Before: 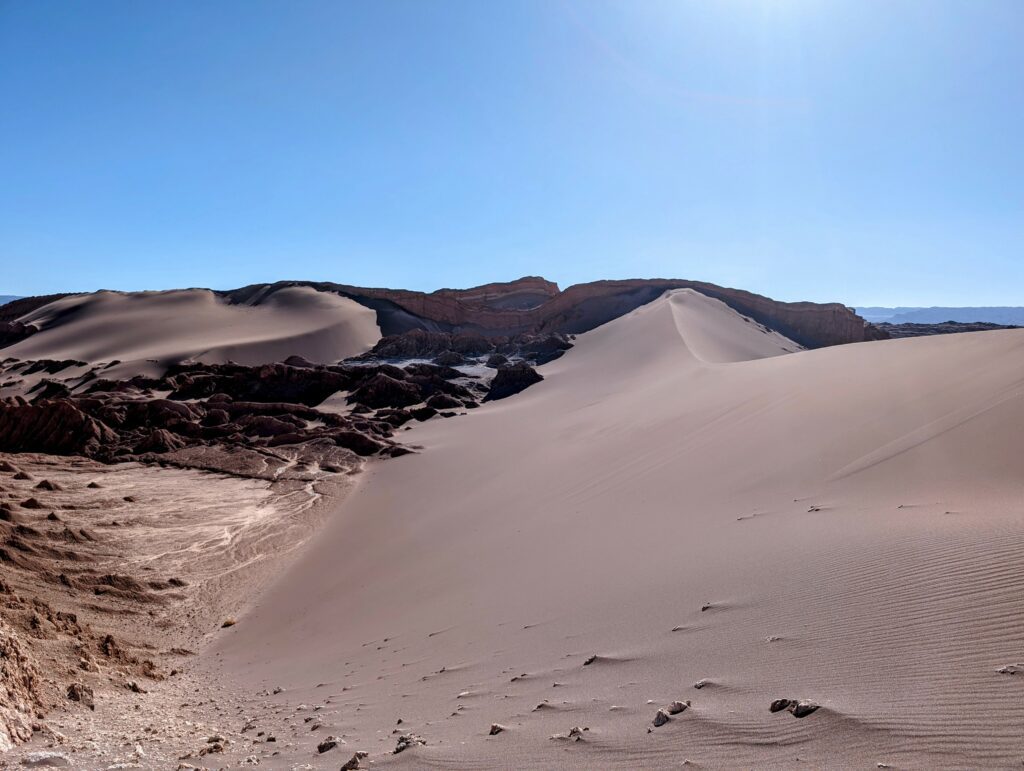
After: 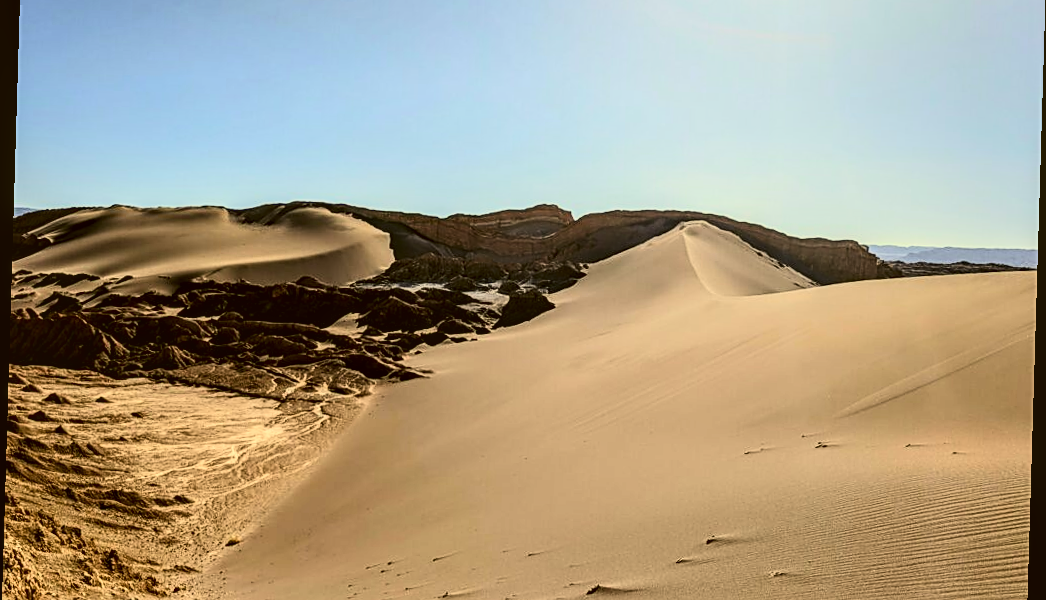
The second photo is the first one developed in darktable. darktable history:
crop: top 11.038%, bottom 13.962%
tone curve: curves: ch0 [(0.016, 0.011) (0.204, 0.146) (0.515, 0.476) (0.78, 0.795) (1, 0.981)], color space Lab, linked channels, preserve colors none
contrast brightness saturation: contrast 0.2, brightness 0.16, saturation 0.22
local contrast: on, module defaults
rotate and perspective: rotation 1.72°, automatic cropping off
sharpen: on, module defaults
color correction: highlights a* 0.162, highlights b* 29.53, shadows a* -0.162, shadows b* 21.09
